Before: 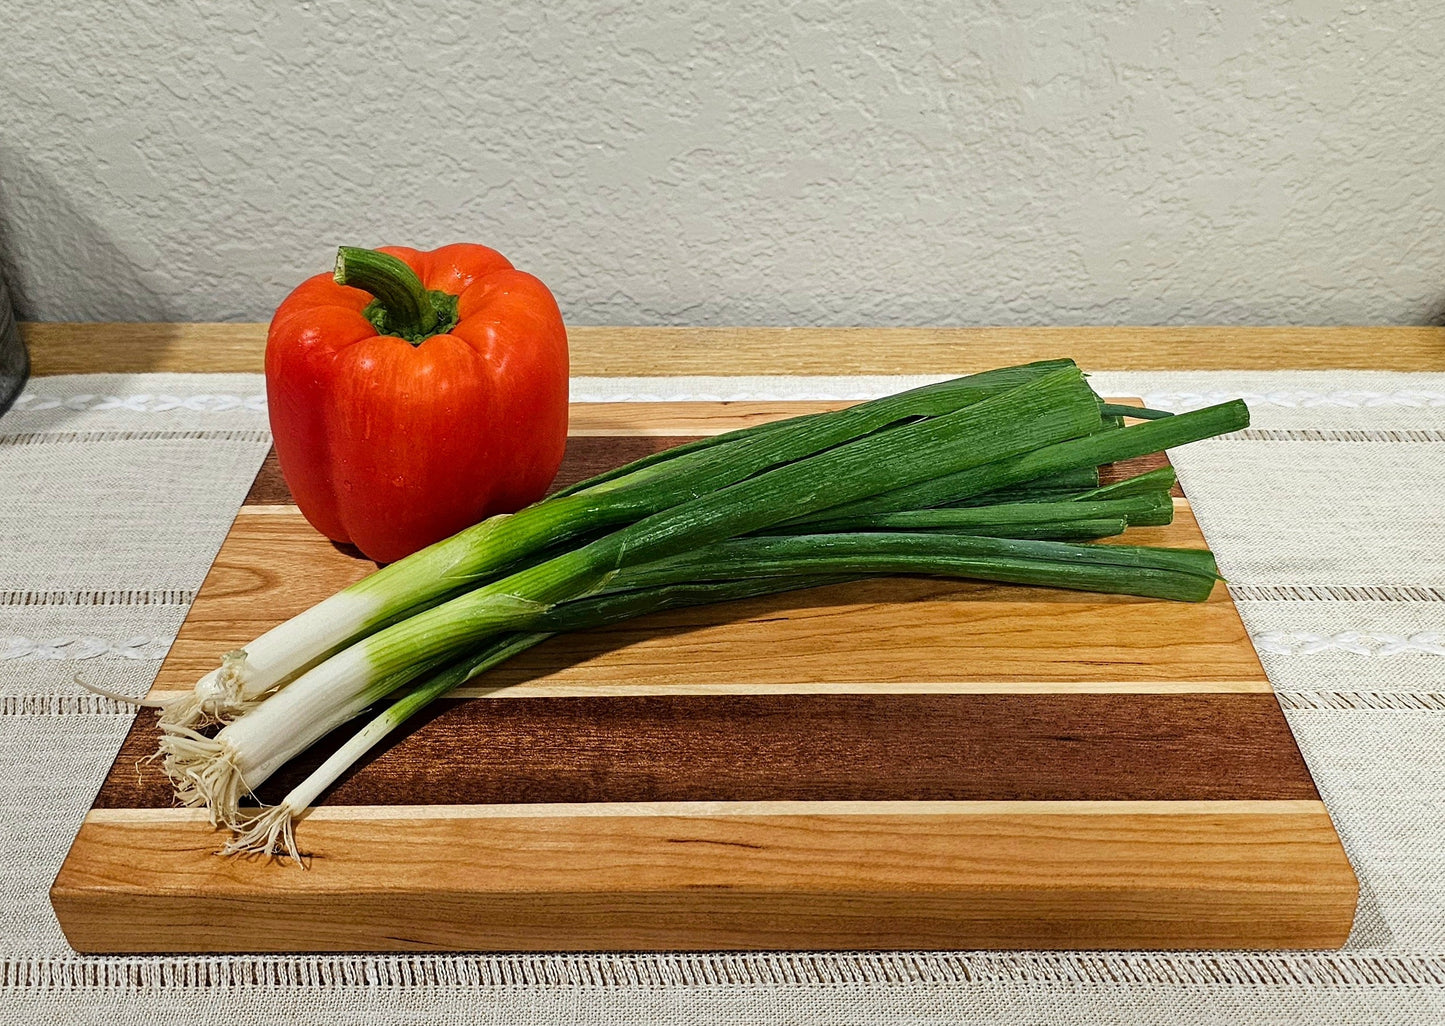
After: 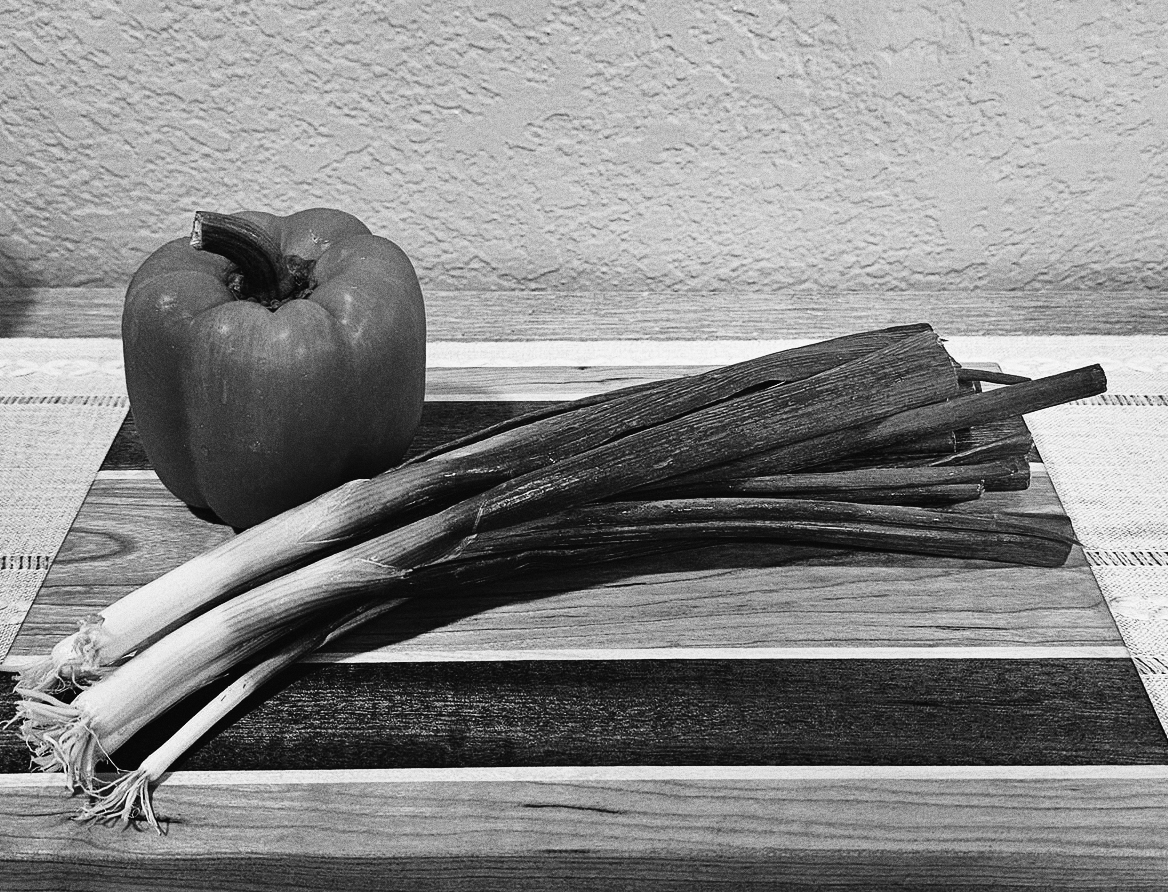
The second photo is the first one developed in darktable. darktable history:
crop: left 9.929%, top 3.475%, right 9.188%, bottom 9.529%
tone curve: curves: ch0 [(0, 0.023) (0.087, 0.065) (0.184, 0.168) (0.45, 0.54) (0.57, 0.683) (0.706, 0.841) (0.877, 0.948) (1, 0.984)]; ch1 [(0, 0) (0.388, 0.369) (0.447, 0.447) (0.505, 0.5) (0.534, 0.535) (0.563, 0.563) (0.579, 0.59) (0.644, 0.663) (1, 1)]; ch2 [(0, 0) (0.301, 0.259) (0.385, 0.395) (0.492, 0.496) (0.518, 0.537) (0.583, 0.605) (0.673, 0.667) (1, 1)], color space Lab, independent channels, preserve colors none
shadows and highlights: shadows 60, soften with gaussian
bloom: size 3%, threshold 100%, strength 0%
contrast brightness saturation: brightness -0.2, saturation 0.08
monochrome: on, module defaults
grain: coarseness 0.09 ISO, strength 40%
